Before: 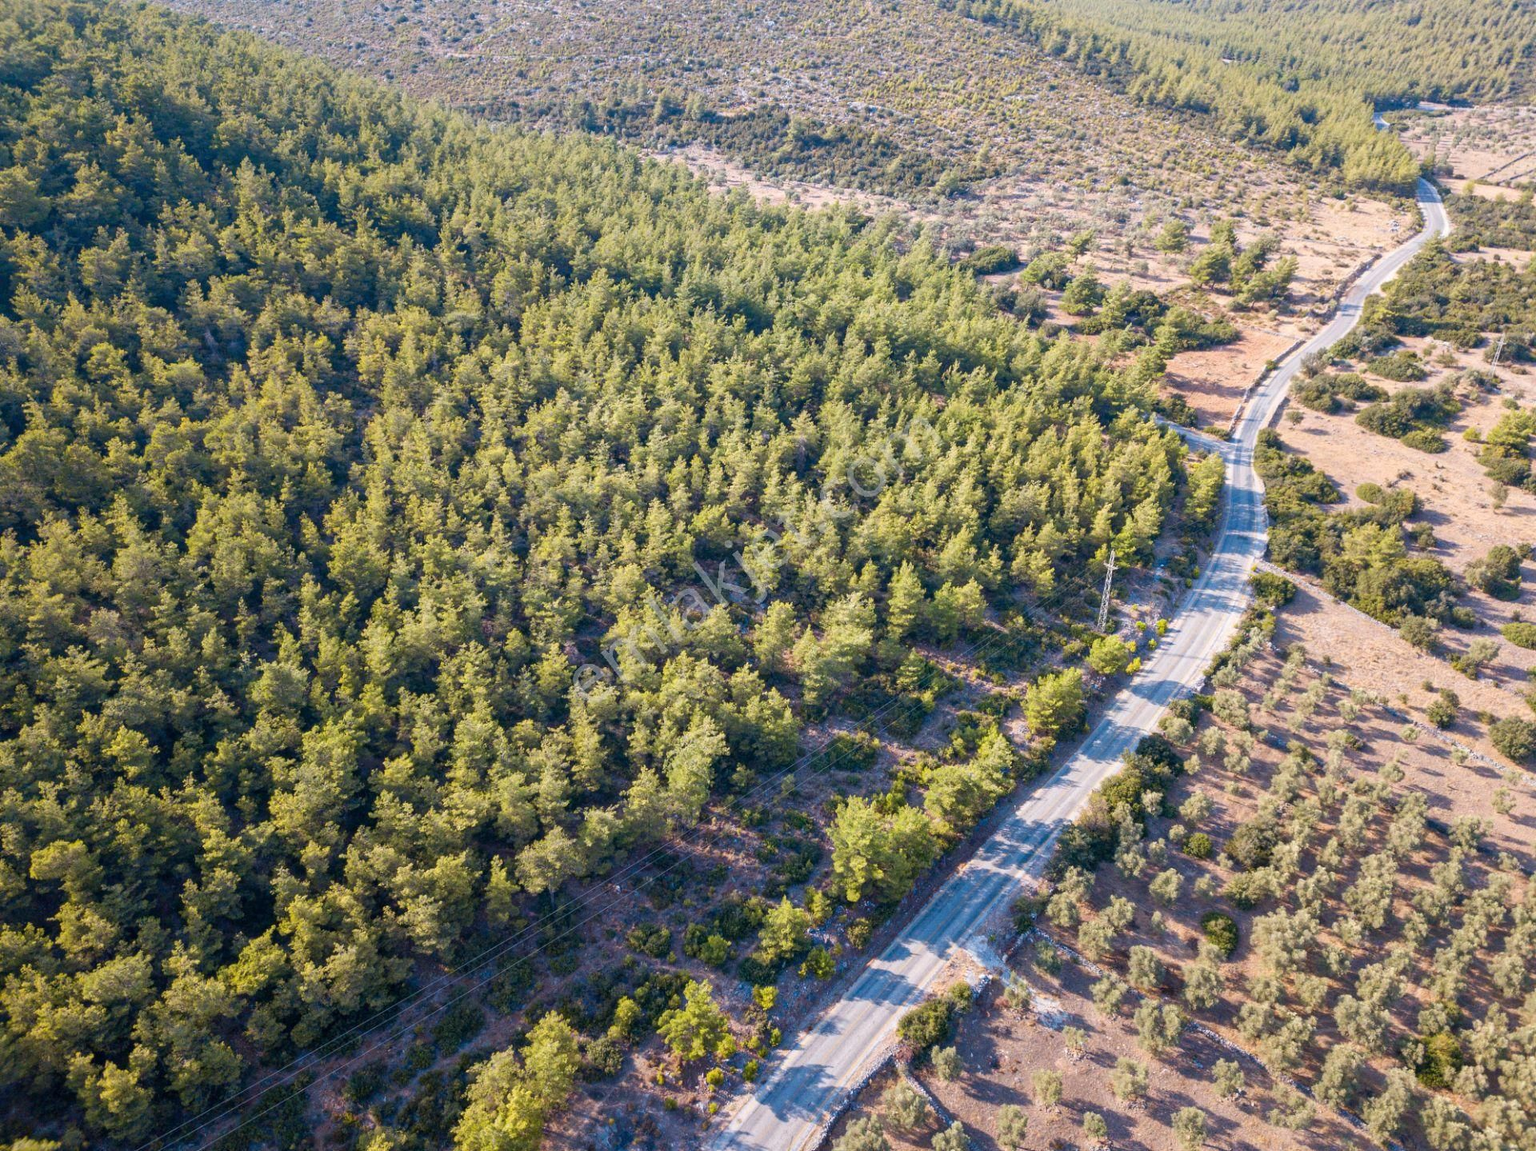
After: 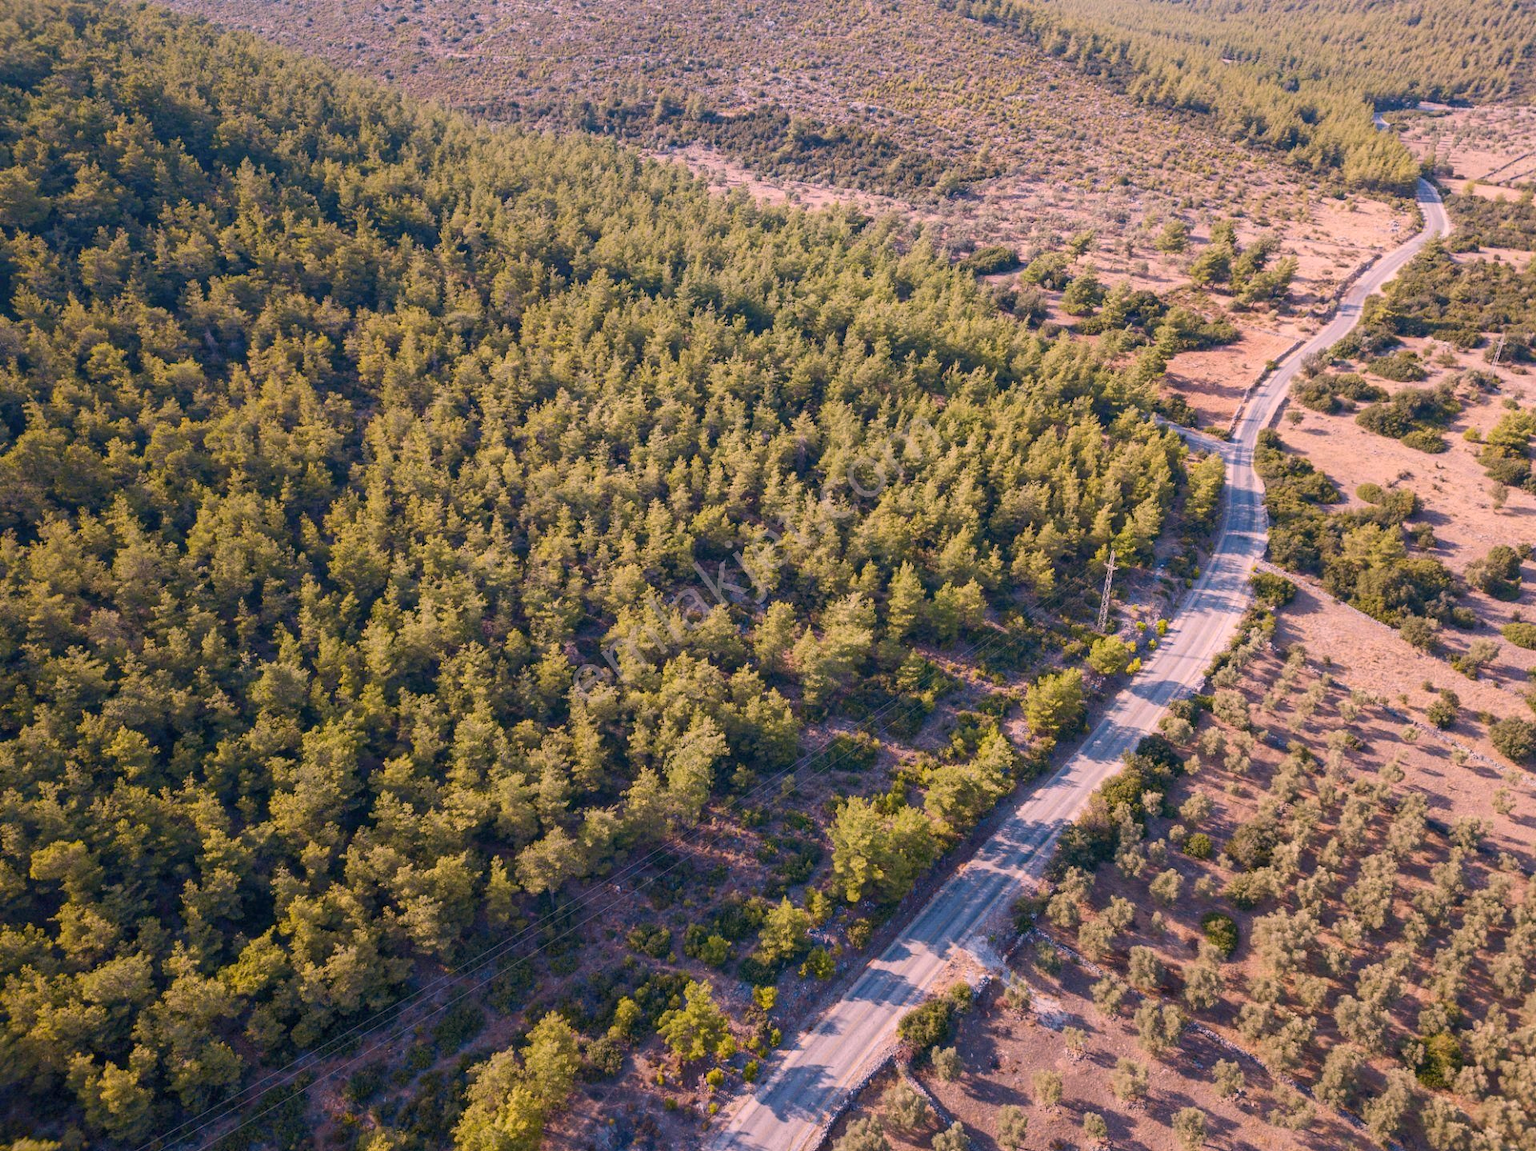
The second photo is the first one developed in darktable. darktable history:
tone equalizer: -8 EV 0.231 EV, -7 EV 0.44 EV, -6 EV 0.409 EV, -5 EV 0.277 EV, -3 EV -0.263 EV, -2 EV -0.432 EV, -1 EV -0.39 EV, +0 EV -0.235 EV
color correction: highlights a* 14.72, highlights b* 4.79
